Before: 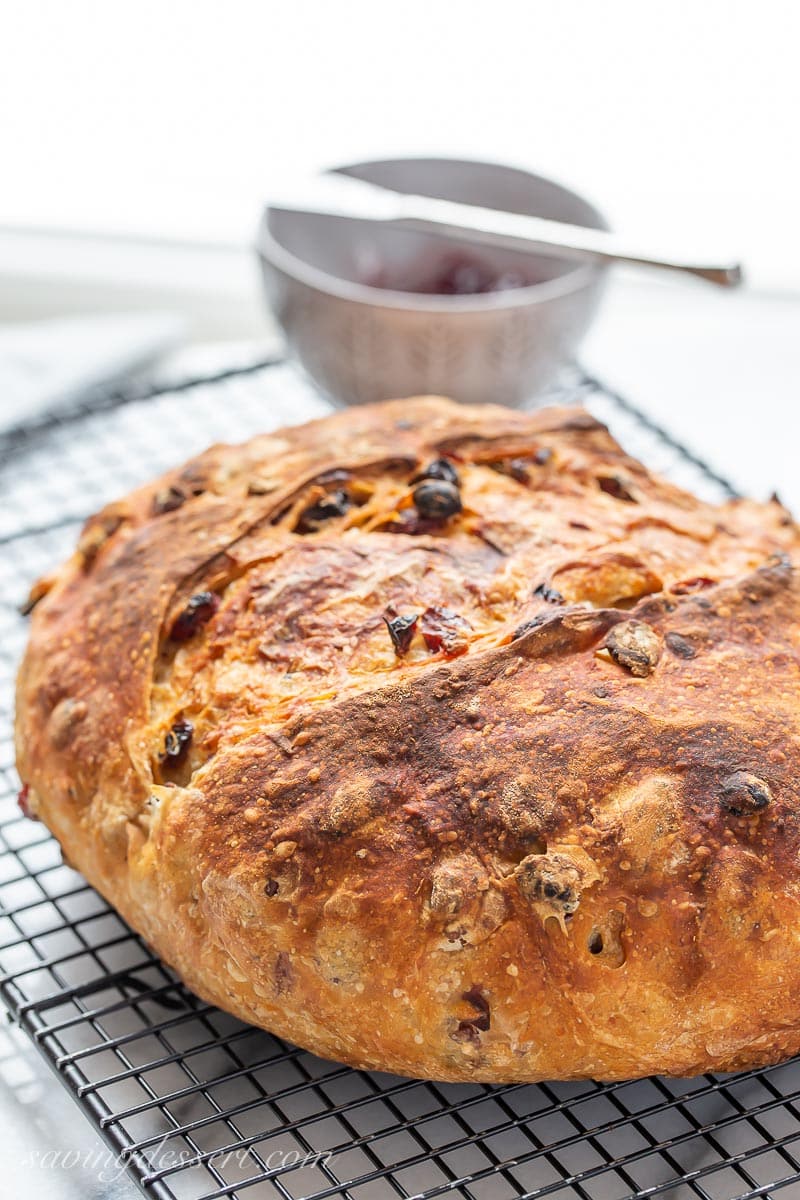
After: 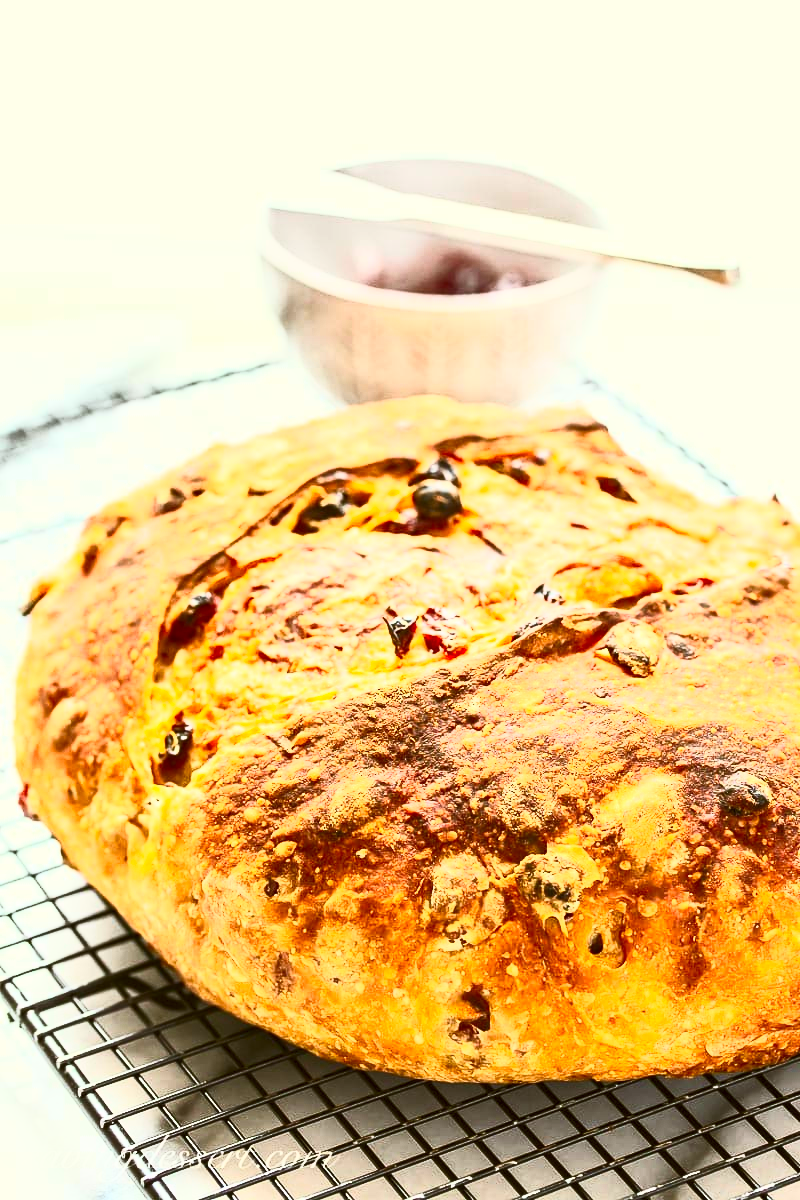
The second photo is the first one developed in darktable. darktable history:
contrast brightness saturation: contrast 0.825, brightness 0.587, saturation 0.599
color correction: highlights a* -1.52, highlights b* 10.59, shadows a* 0.48, shadows b* 20
